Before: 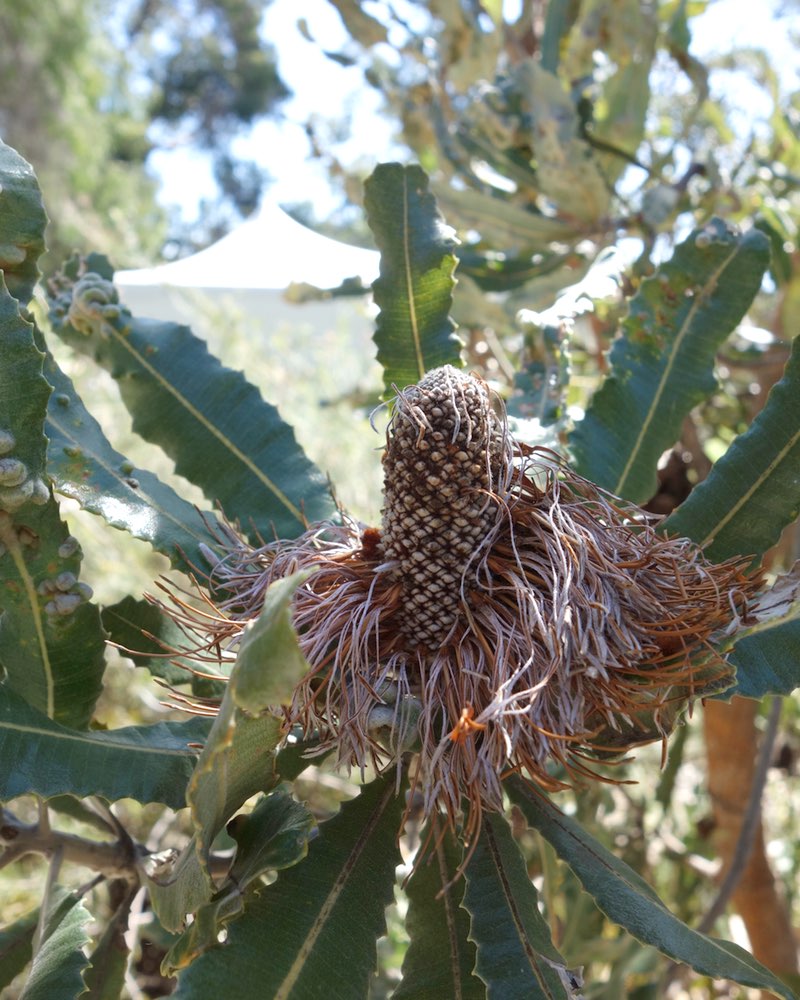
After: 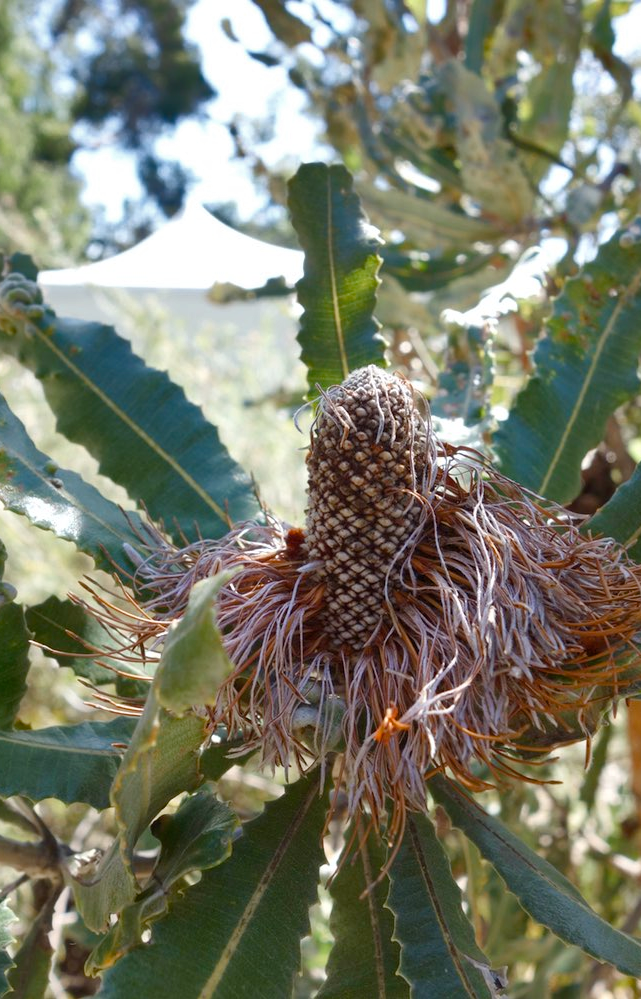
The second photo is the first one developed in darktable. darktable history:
crop and rotate: left 9.597%, right 10.195%
shadows and highlights: radius 108.52, shadows 44.07, highlights -67.8, low approximation 0.01, soften with gaussian
color balance rgb: perceptual saturation grading › global saturation 20%, perceptual saturation grading › highlights -25%, perceptual saturation grading › shadows 25%
